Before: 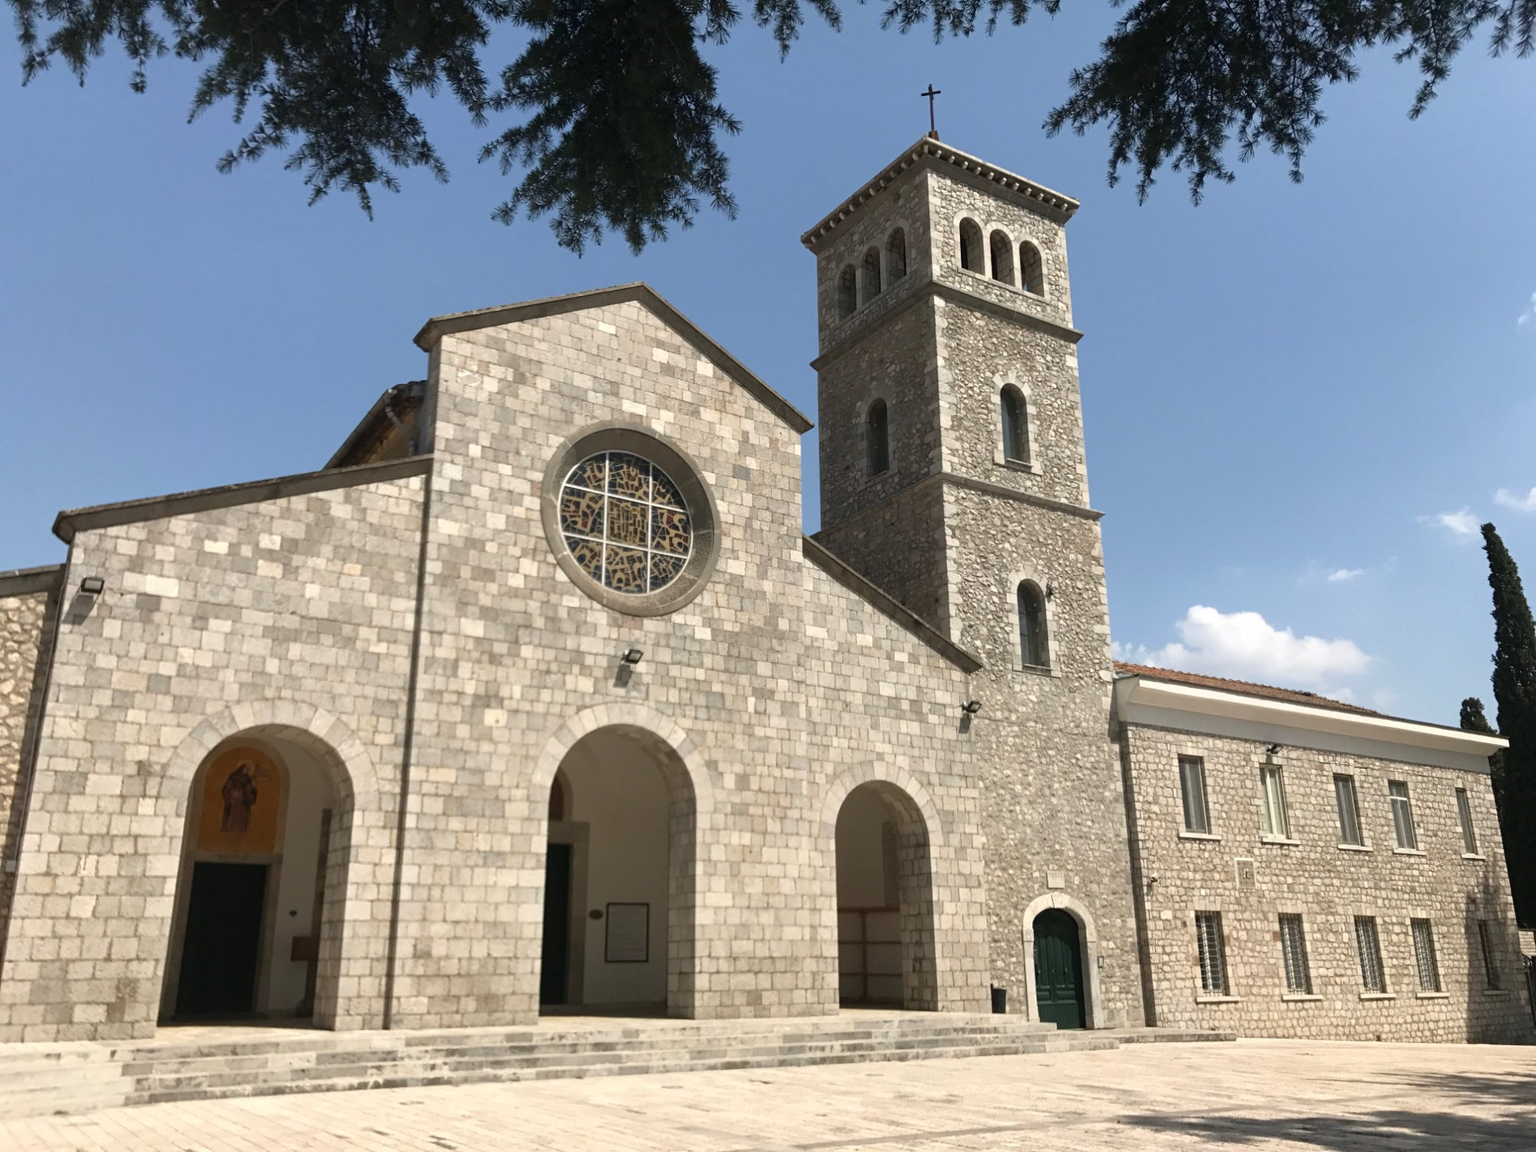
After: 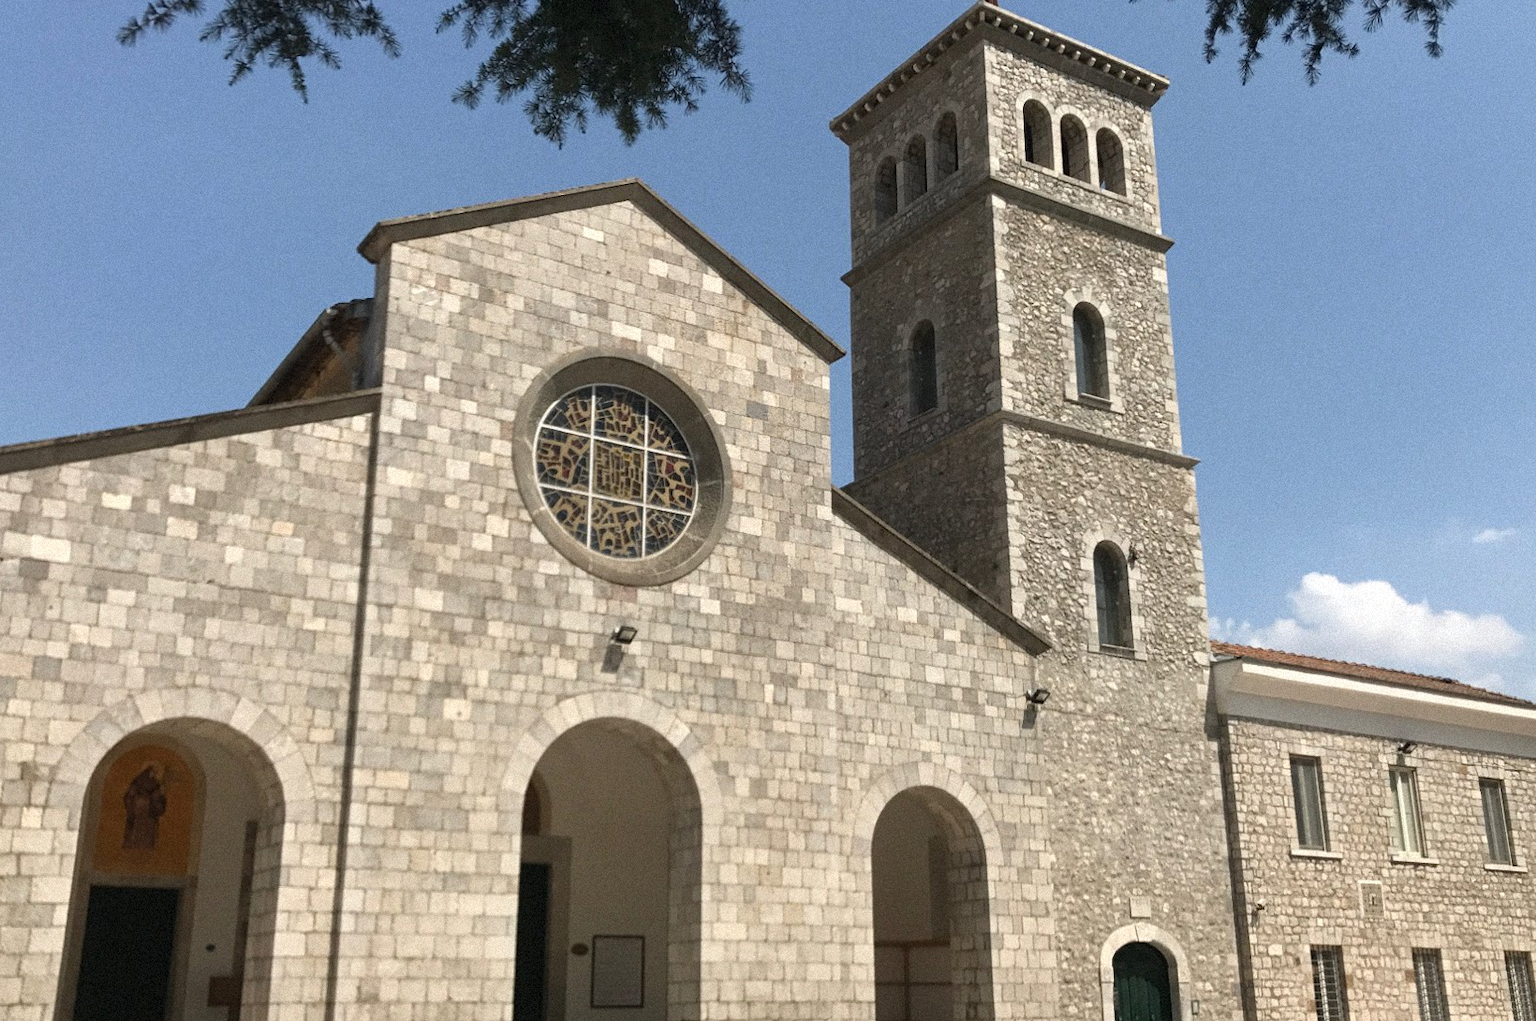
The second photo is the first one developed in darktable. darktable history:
grain: mid-tones bias 0%
crop: left 7.856%, top 11.836%, right 10.12%, bottom 15.387%
